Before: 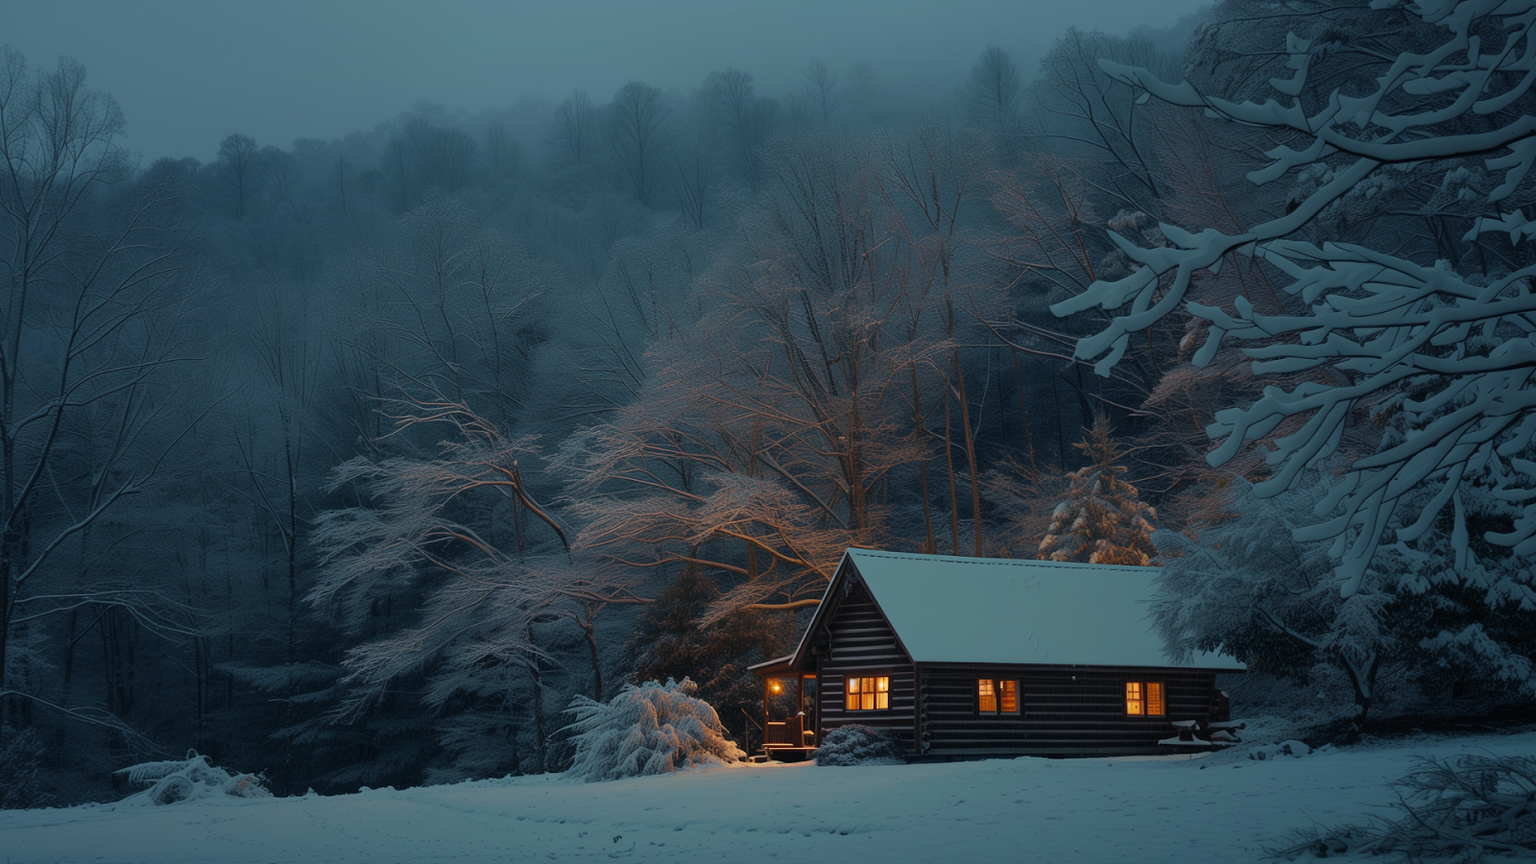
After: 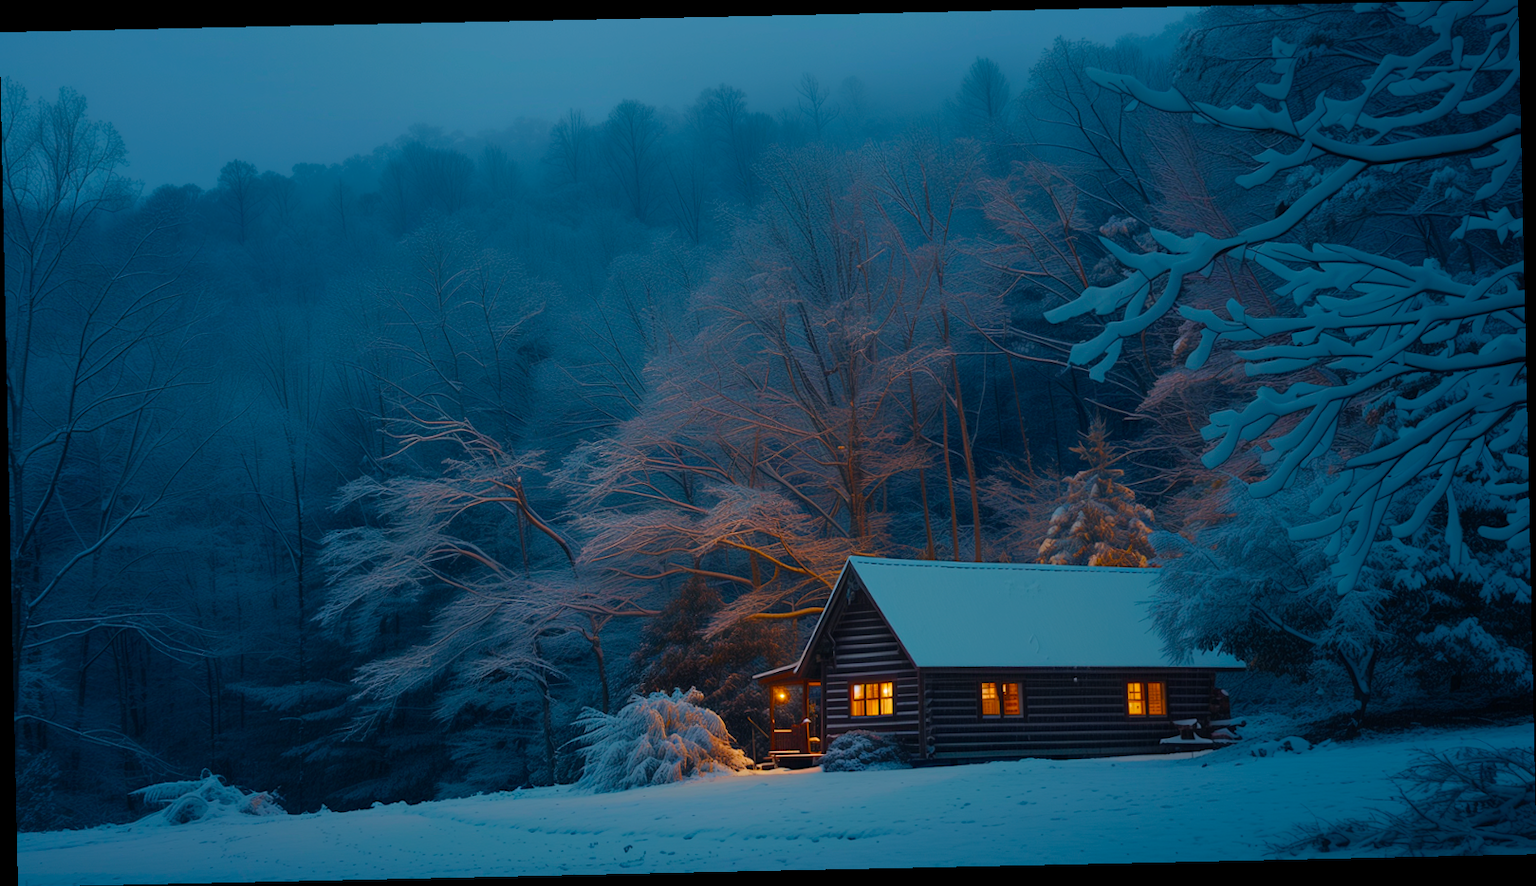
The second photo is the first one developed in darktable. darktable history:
color balance rgb: perceptual saturation grading › global saturation 45%, perceptual saturation grading › highlights -25%, perceptual saturation grading › shadows 50%, perceptual brilliance grading › global brilliance 3%, global vibrance 3%
rotate and perspective: rotation -1.24°, automatic cropping off
color calibration: illuminant as shot in camera, x 0.358, y 0.373, temperature 4628.91 K
